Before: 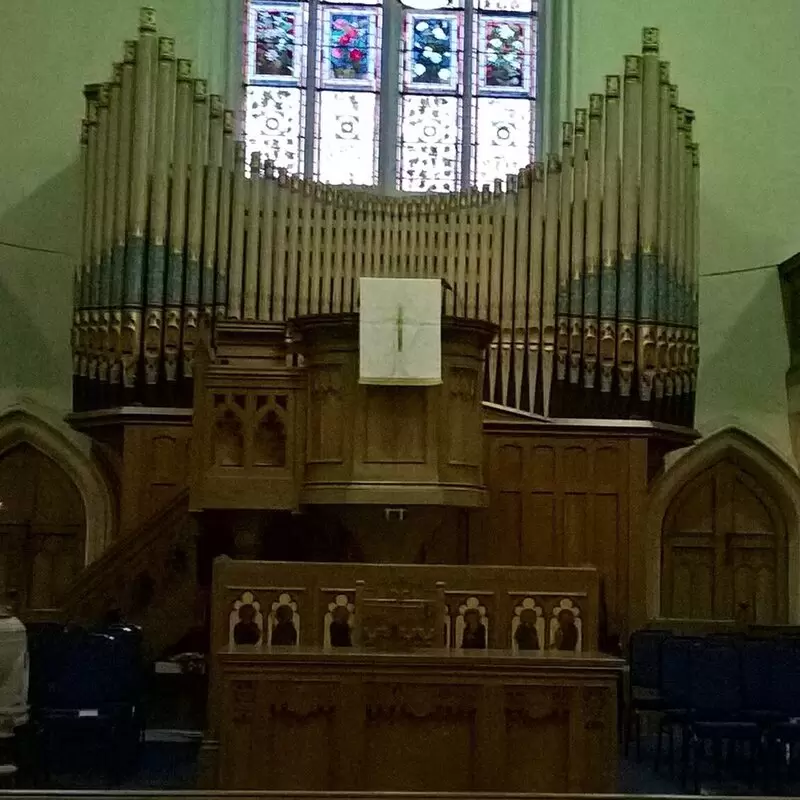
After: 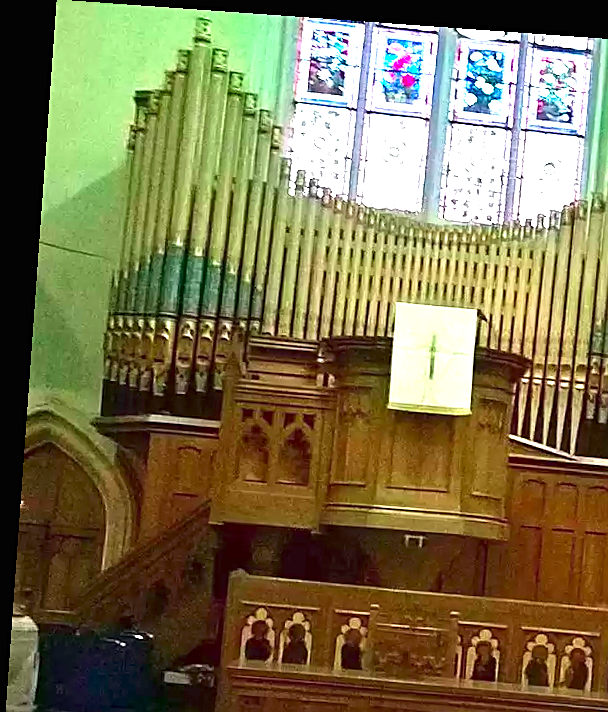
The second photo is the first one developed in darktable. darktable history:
crop: right 28.885%, bottom 16.626%
sharpen: on, module defaults
exposure: black level correction 0, exposure 1.975 EV, compensate exposure bias true, compensate highlight preservation false
color contrast: green-magenta contrast 1.73, blue-yellow contrast 1.15
rotate and perspective: rotation 4.1°, automatic cropping off
